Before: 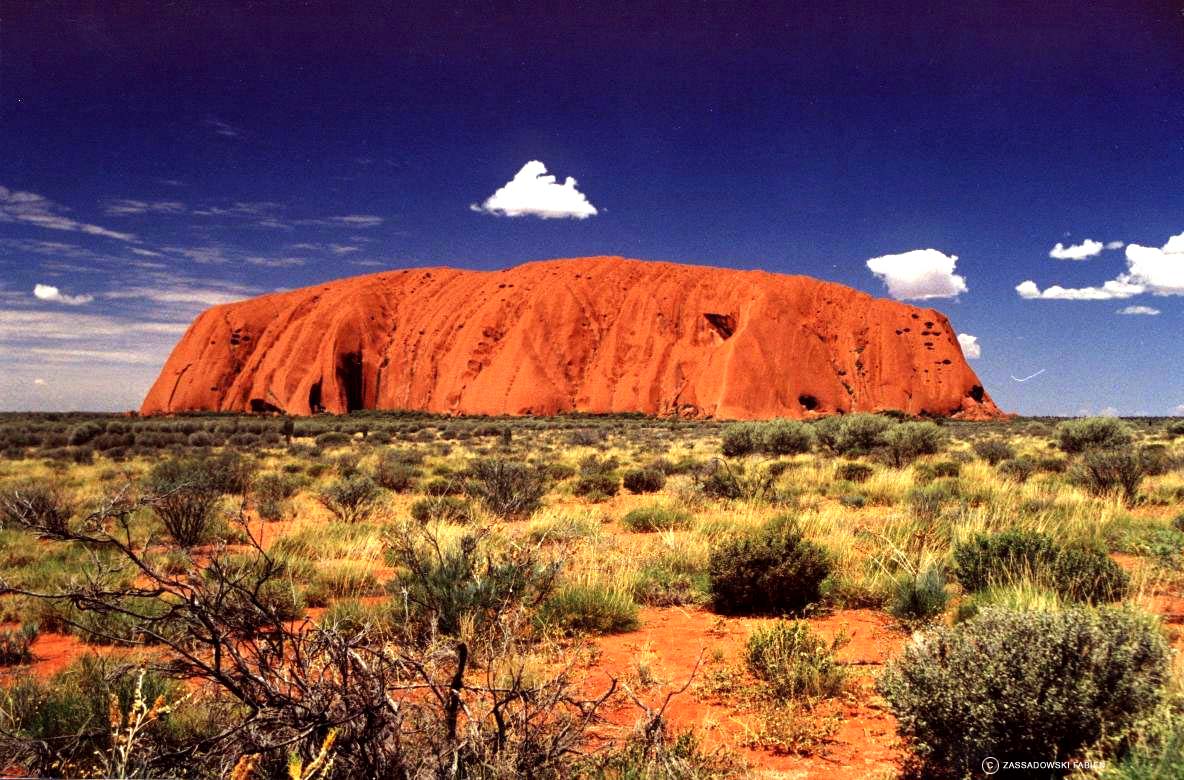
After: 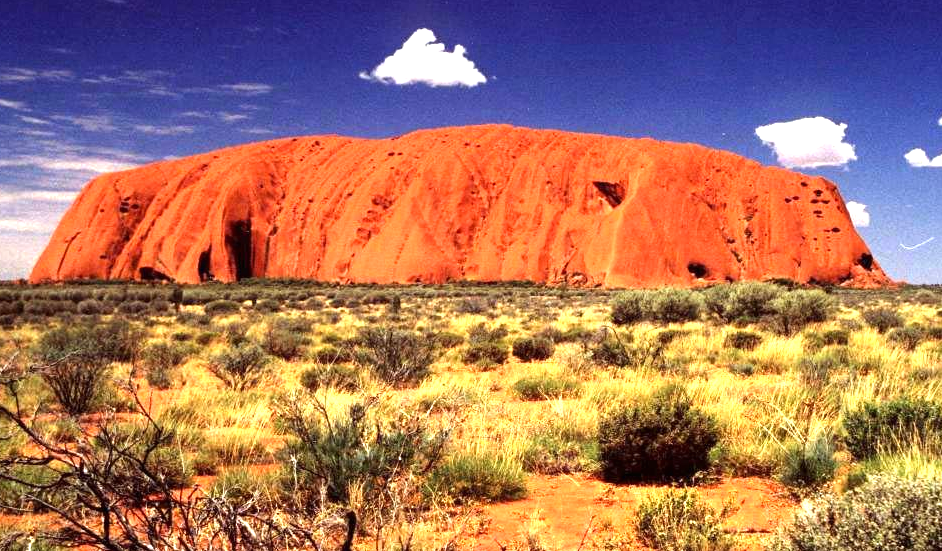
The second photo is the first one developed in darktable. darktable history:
exposure: black level correction 0, exposure 0.691 EV, compensate exposure bias true, compensate highlight preservation false
crop: left 9.454%, top 16.977%, right 10.922%, bottom 12.35%
